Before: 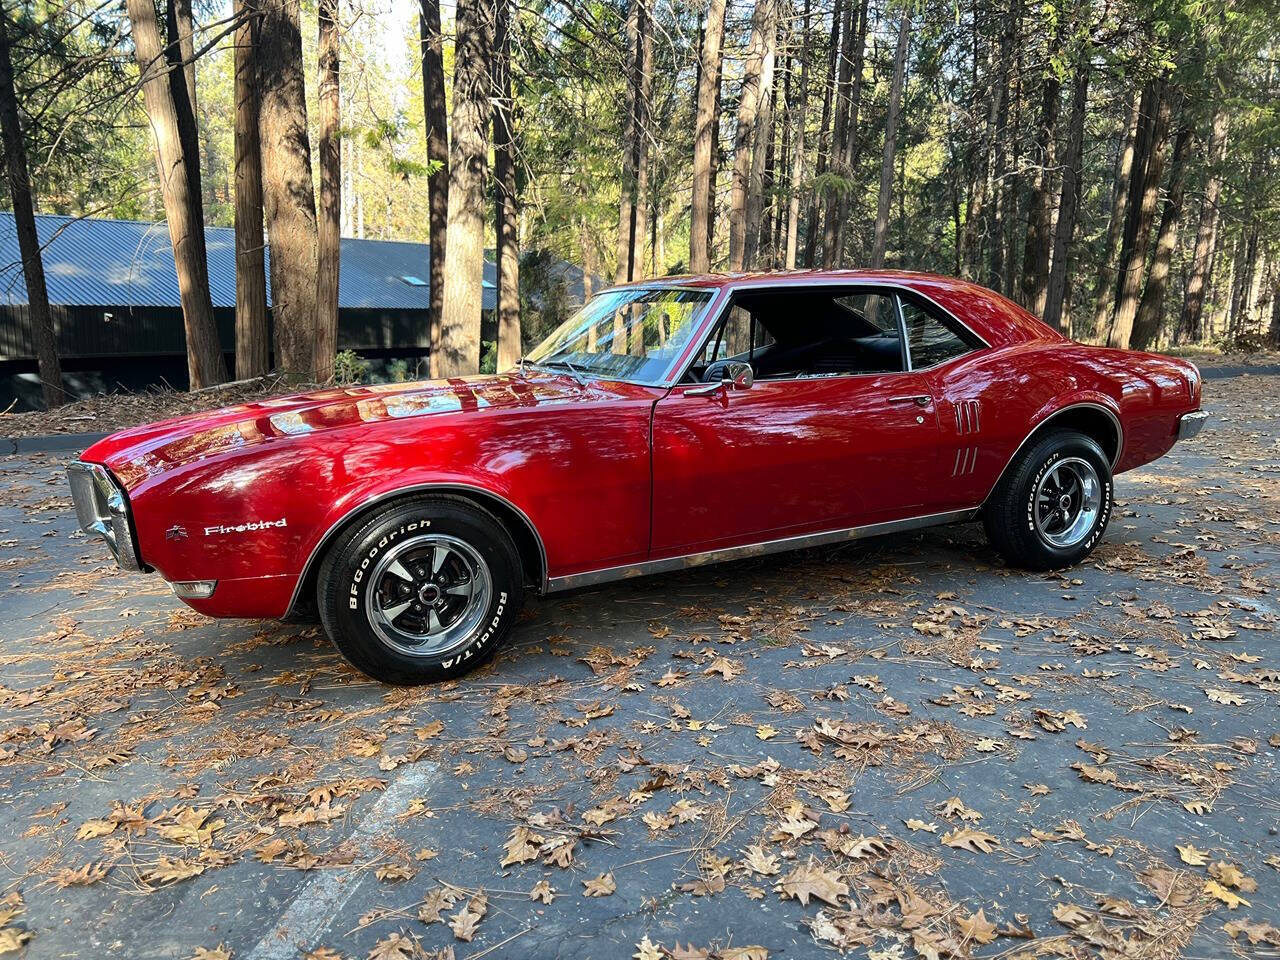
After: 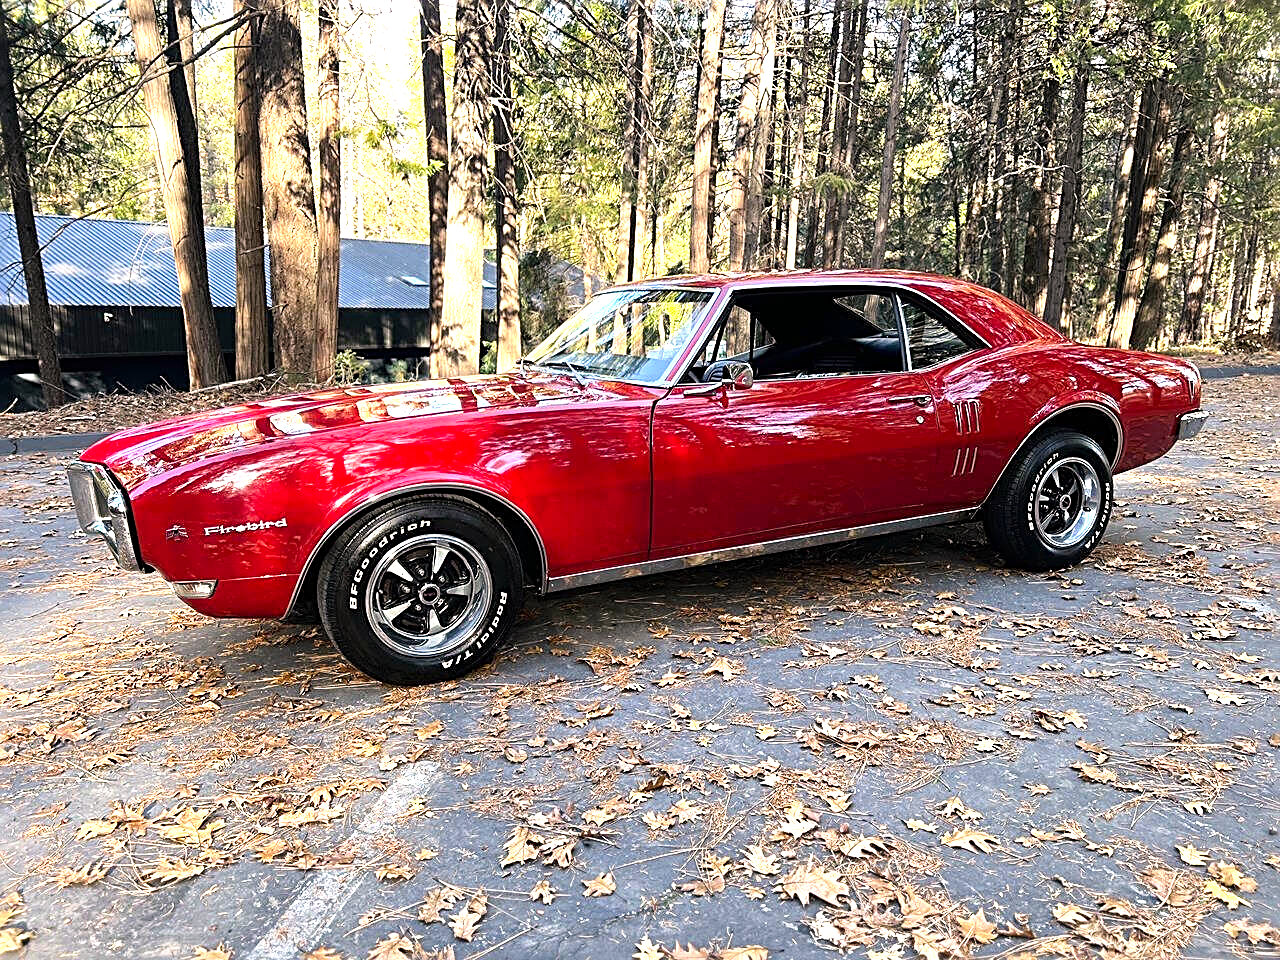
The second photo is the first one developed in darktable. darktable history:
tone equalizer: -8 EV -0.421 EV, -7 EV -0.359 EV, -6 EV -0.328 EV, -5 EV -0.22 EV, -3 EV 0.238 EV, -2 EV 0.354 EV, -1 EV 0.366 EV, +0 EV 0.388 EV
color correction: highlights a* 7.61, highlights b* 4.07
exposure: exposure 0.578 EV, compensate highlight preservation false
sharpen: radius 2.536, amount 0.627
